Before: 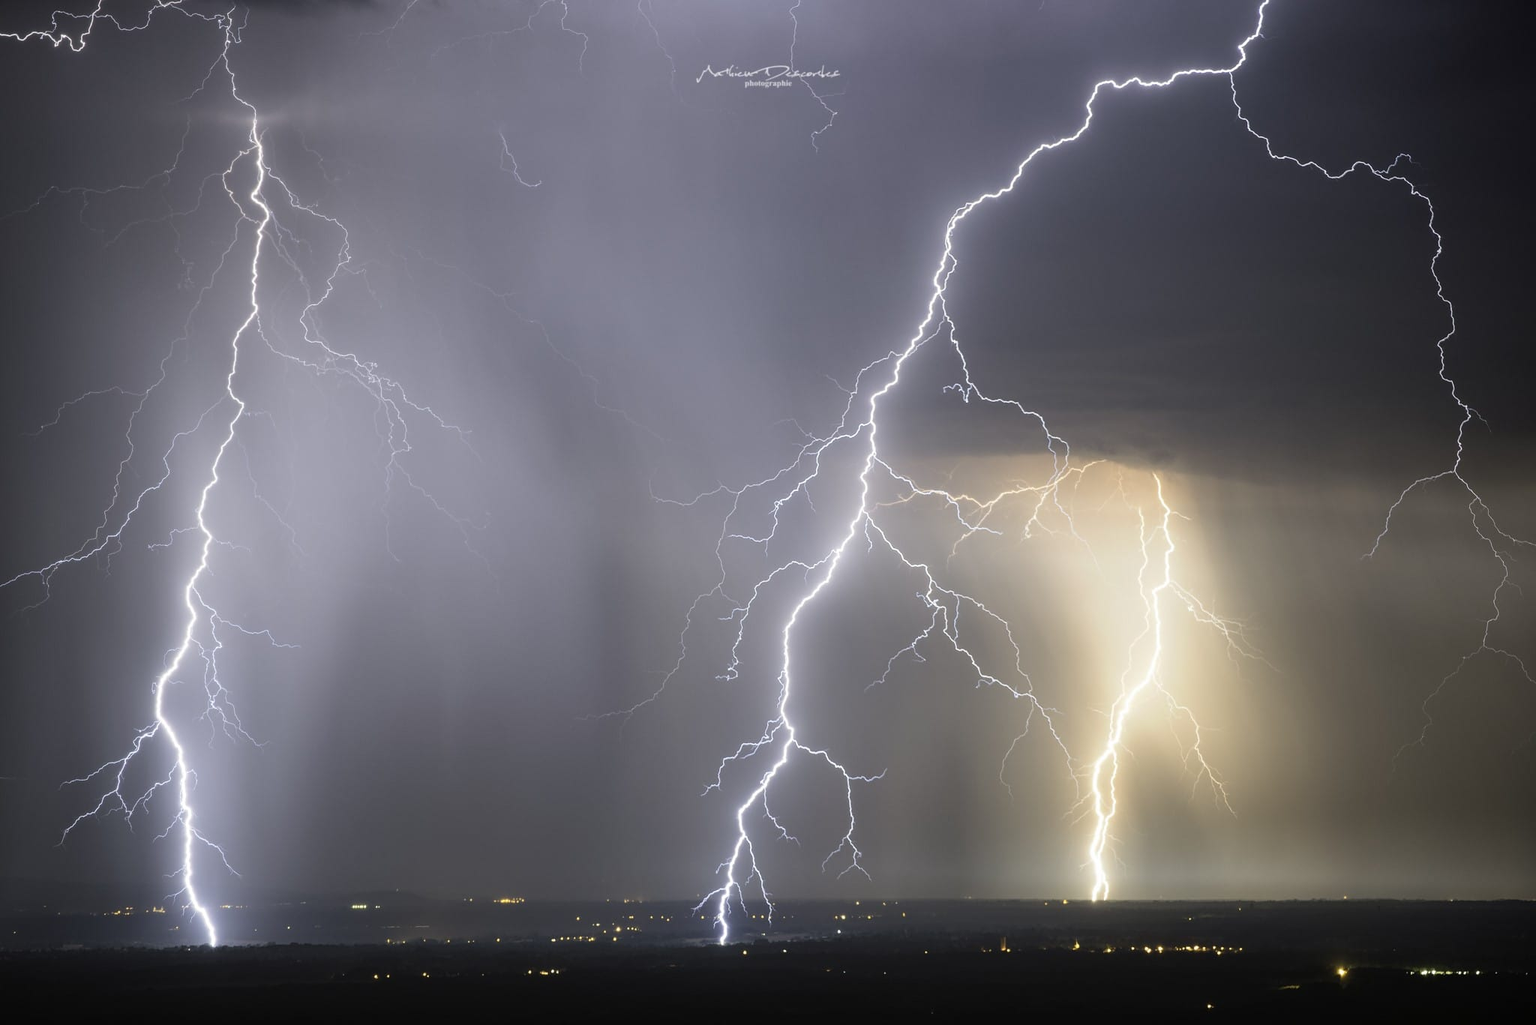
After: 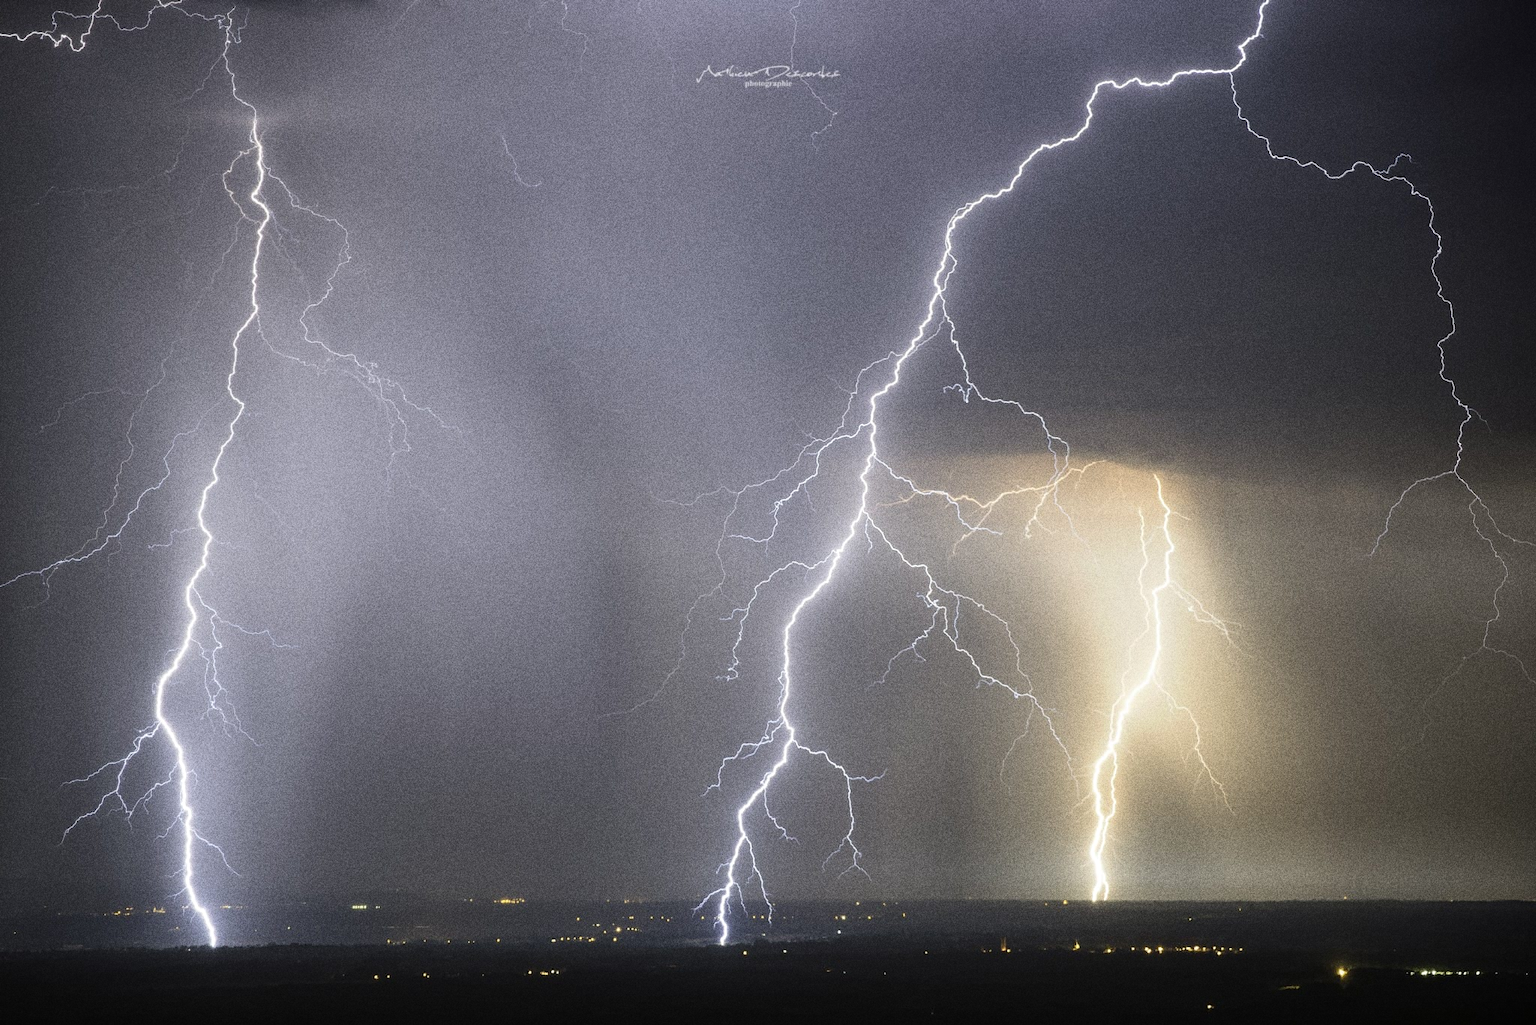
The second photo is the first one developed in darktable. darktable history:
grain: strength 49.07%
tone equalizer: on, module defaults
